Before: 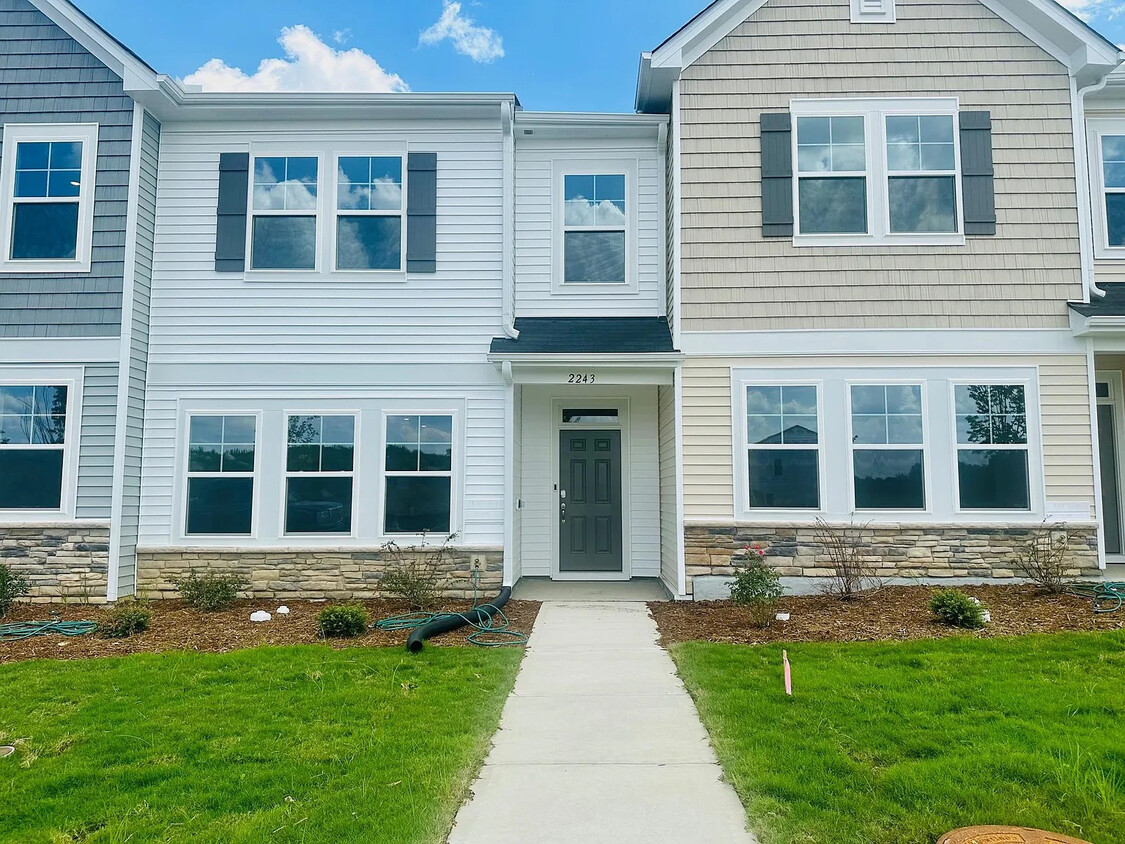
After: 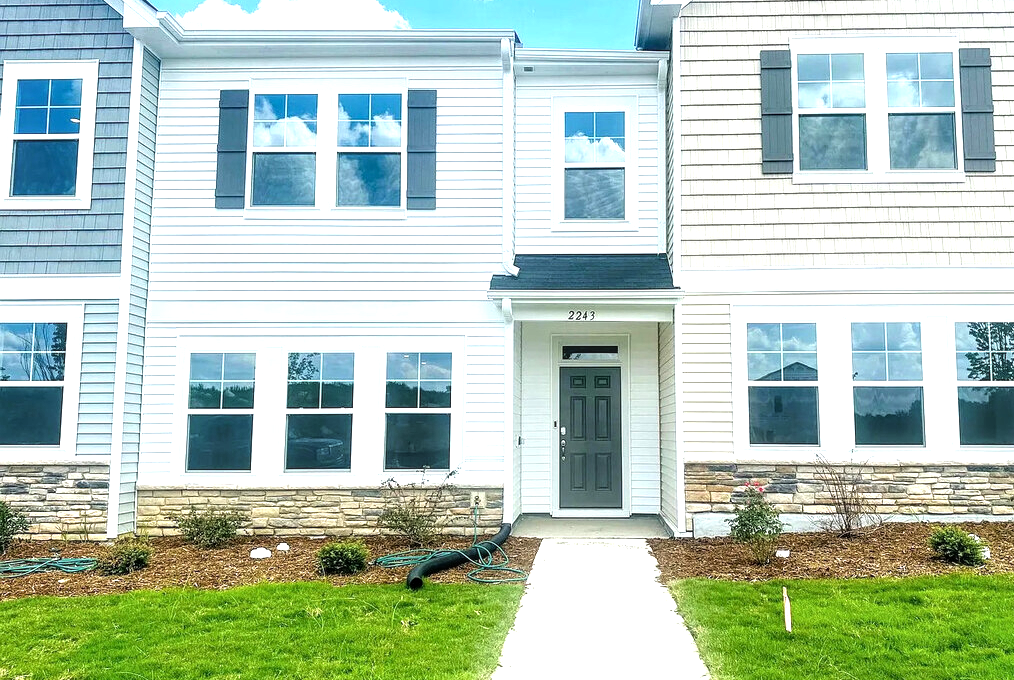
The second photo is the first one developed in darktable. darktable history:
crop: top 7.485%, right 9.864%, bottom 11.9%
tone equalizer: -8 EV -1.08 EV, -7 EV -1.03 EV, -6 EV -0.854 EV, -5 EV -0.546 EV, -3 EV 0.602 EV, -2 EV 0.853 EV, -1 EV 1.01 EV, +0 EV 1.05 EV
local contrast: on, module defaults
